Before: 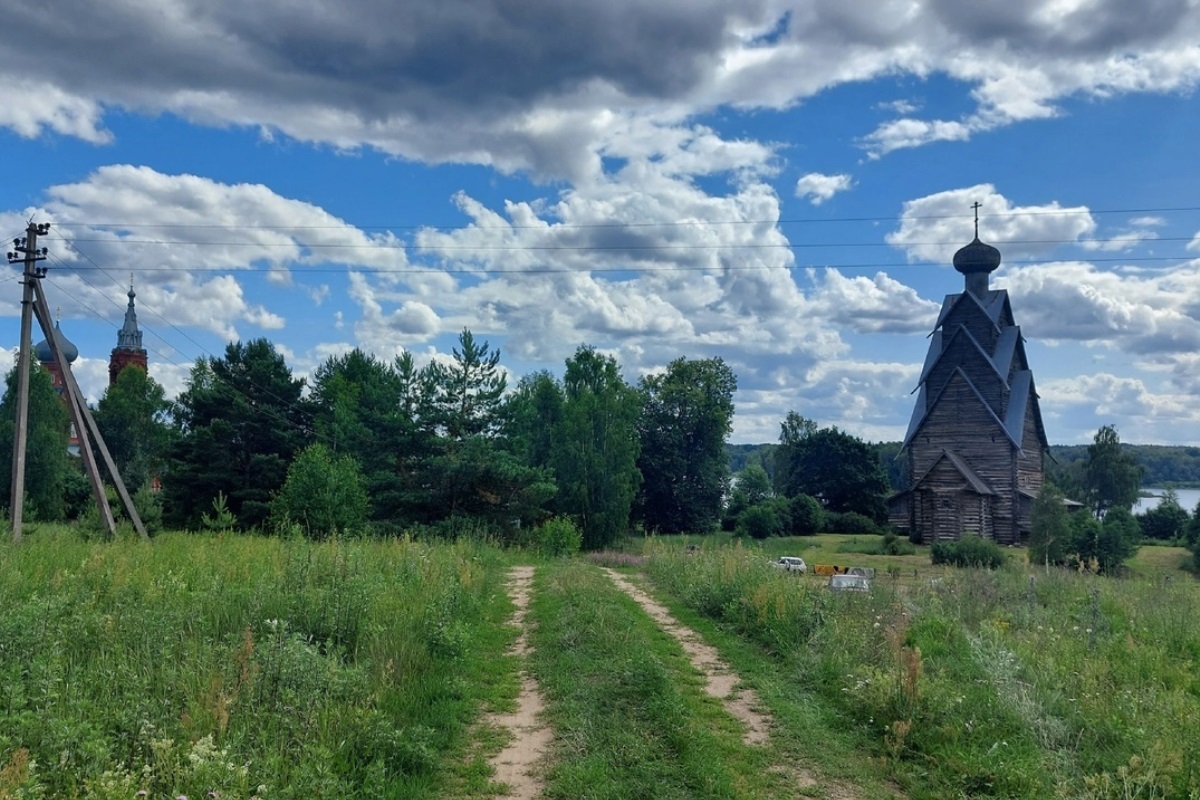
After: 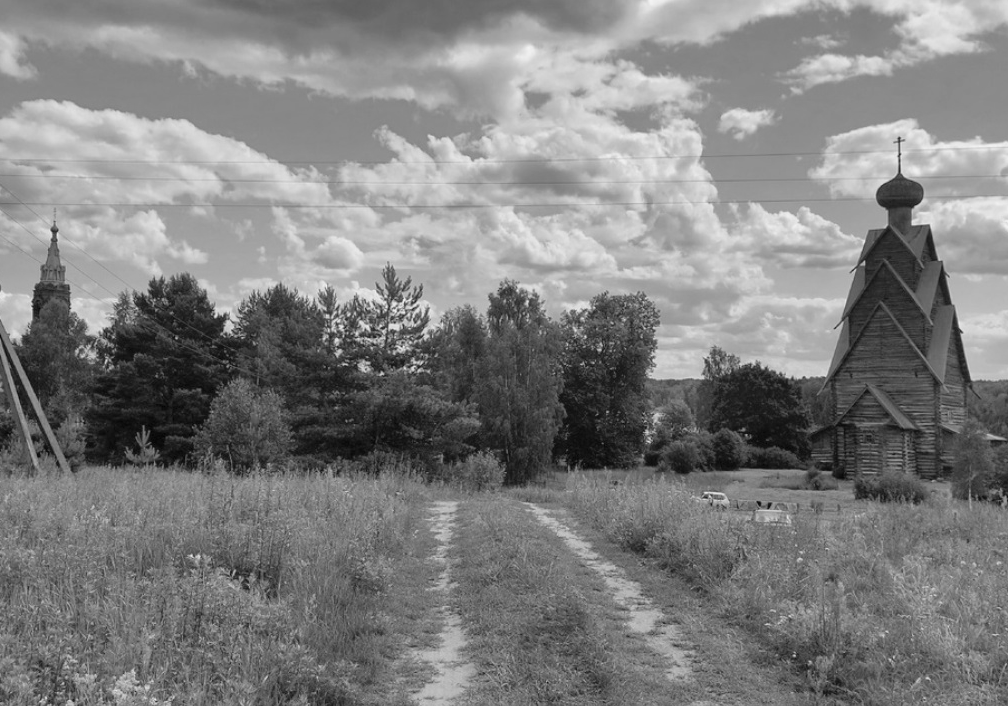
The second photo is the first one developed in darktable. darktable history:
crop: left 6.446%, top 8.188%, right 9.538%, bottom 3.548%
contrast brightness saturation: brightness 0.15
monochrome: a -6.99, b 35.61, size 1.4
white balance: red 0.983, blue 1.036
